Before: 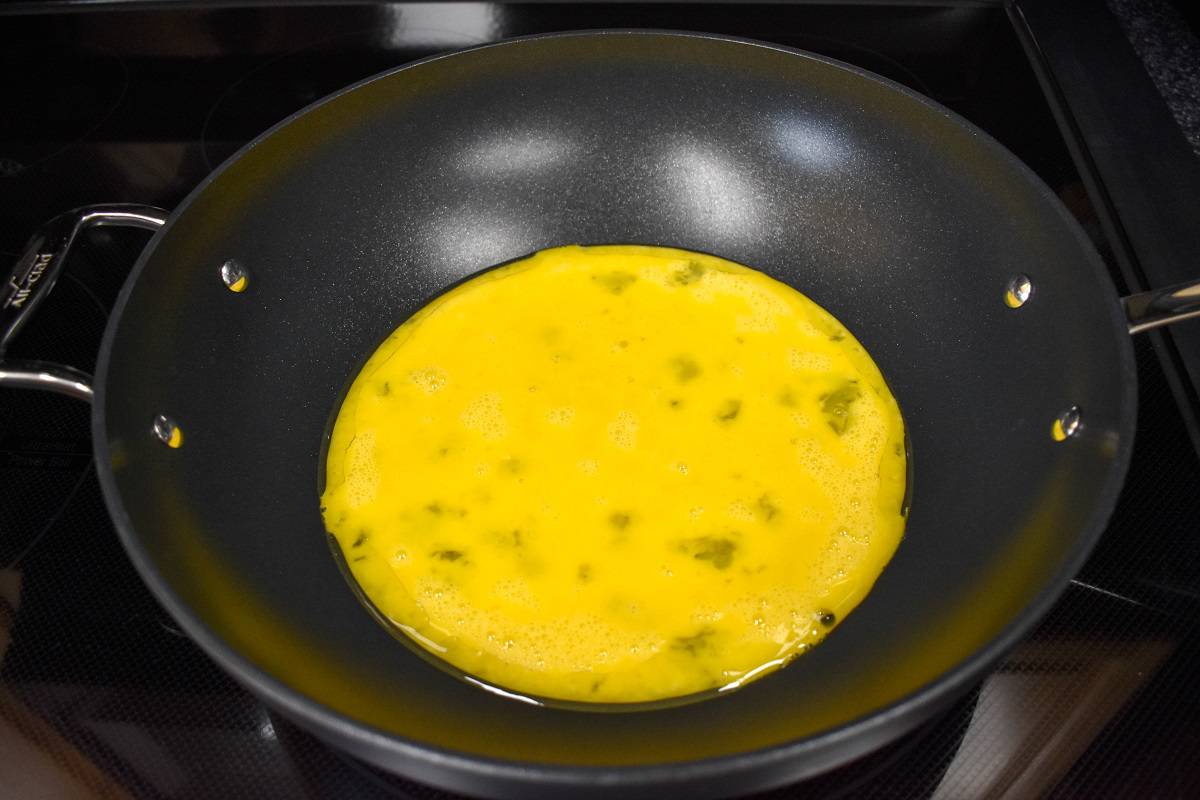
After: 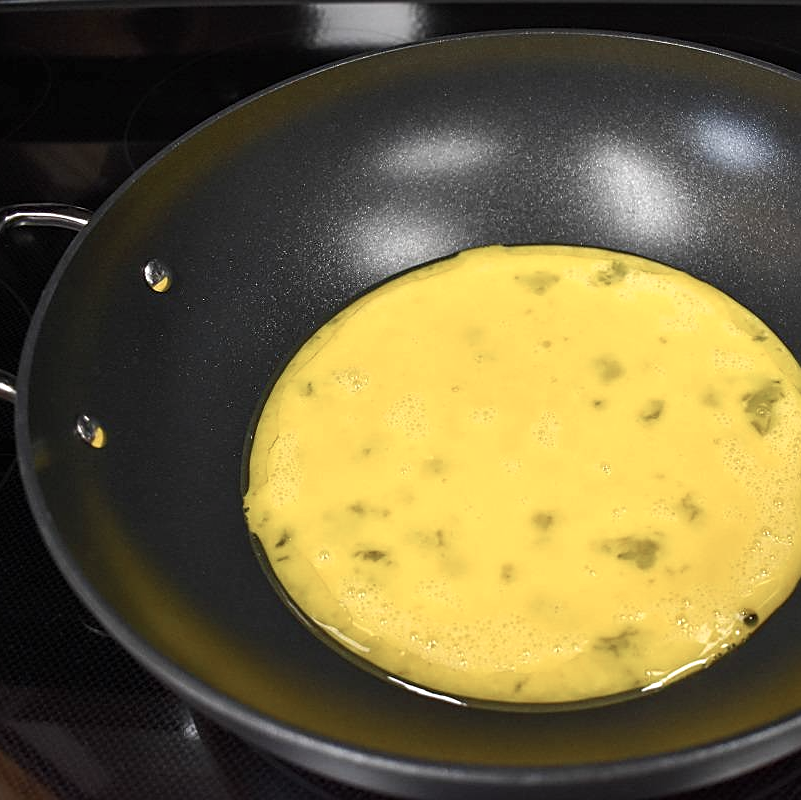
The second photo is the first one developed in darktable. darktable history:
exposure: exposure 0.166 EV, compensate highlight preservation false
crop and rotate: left 6.449%, right 26.746%
color zones: curves: ch0 [(0, 0.5) (0.125, 0.4) (0.25, 0.5) (0.375, 0.4) (0.5, 0.4) (0.625, 0.6) (0.75, 0.6) (0.875, 0.5)]; ch1 [(0, 0.35) (0.125, 0.45) (0.25, 0.35) (0.375, 0.35) (0.5, 0.35) (0.625, 0.35) (0.75, 0.45) (0.875, 0.35)]; ch2 [(0, 0.6) (0.125, 0.5) (0.25, 0.5) (0.375, 0.6) (0.5, 0.6) (0.625, 0.5) (0.75, 0.5) (0.875, 0.5)]
sharpen: on, module defaults
